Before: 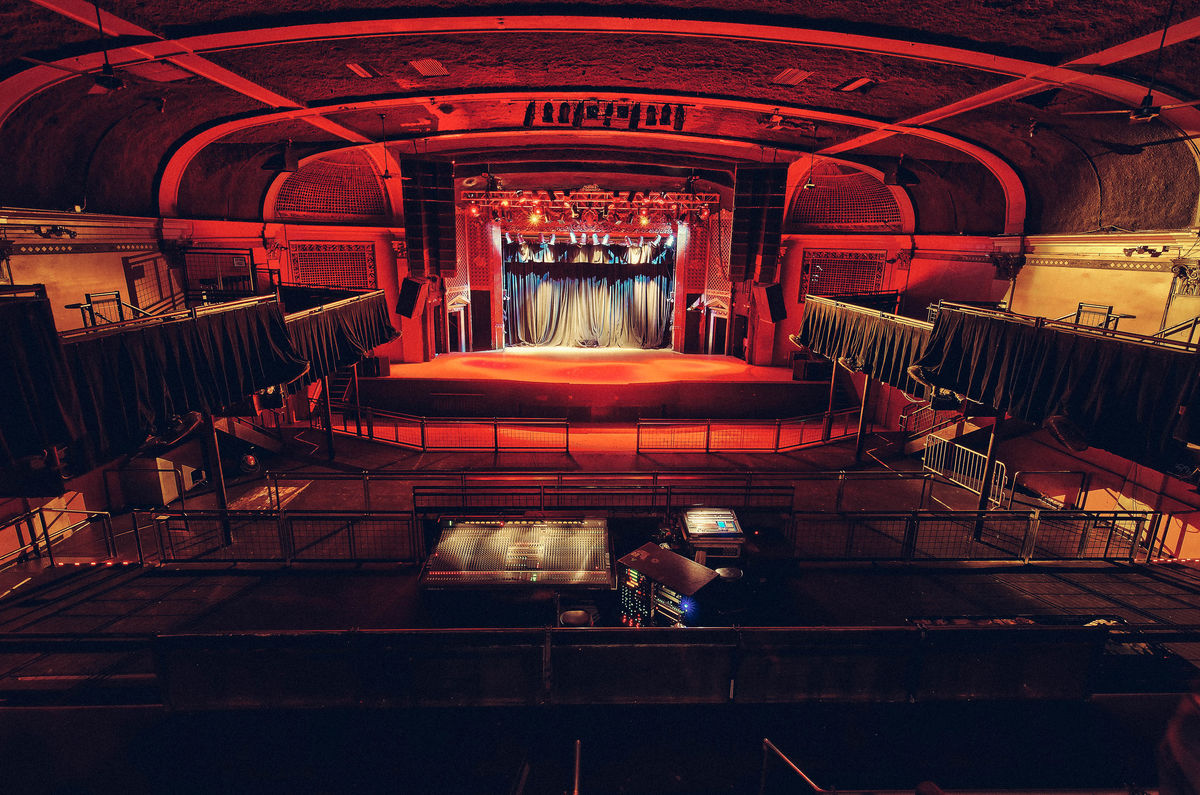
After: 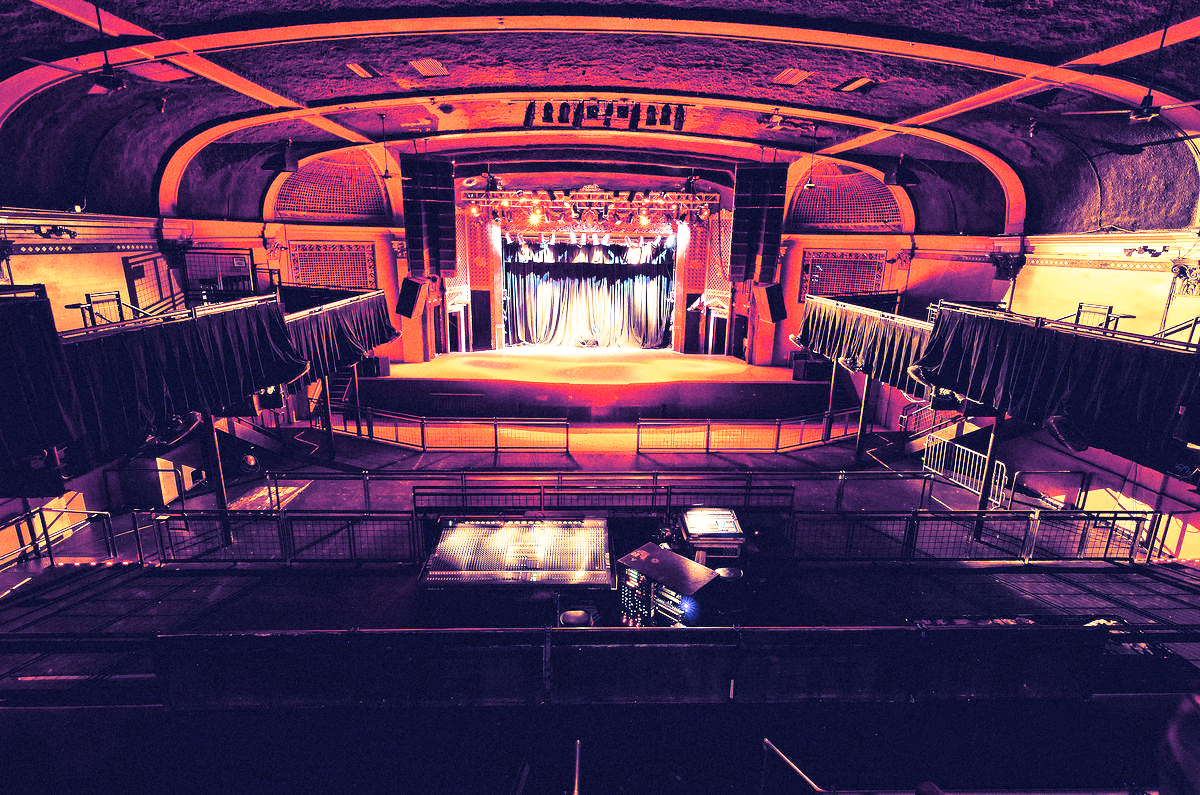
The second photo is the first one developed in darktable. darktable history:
split-toning: shadows › hue 242.67°, shadows › saturation 0.733, highlights › hue 45.33°, highlights › saturation 0.667, balance -53.304, compress 21.15%
base curve: curves: ch0 [(0, 0) (0.005, 0.002) (0.15, 0.3) (0.4, 0.7) (0.75, 0.95) (1, 1)], preserve colors none
exposure: black level correction 0, exposure 1 EV, compensate highlight preservation false
